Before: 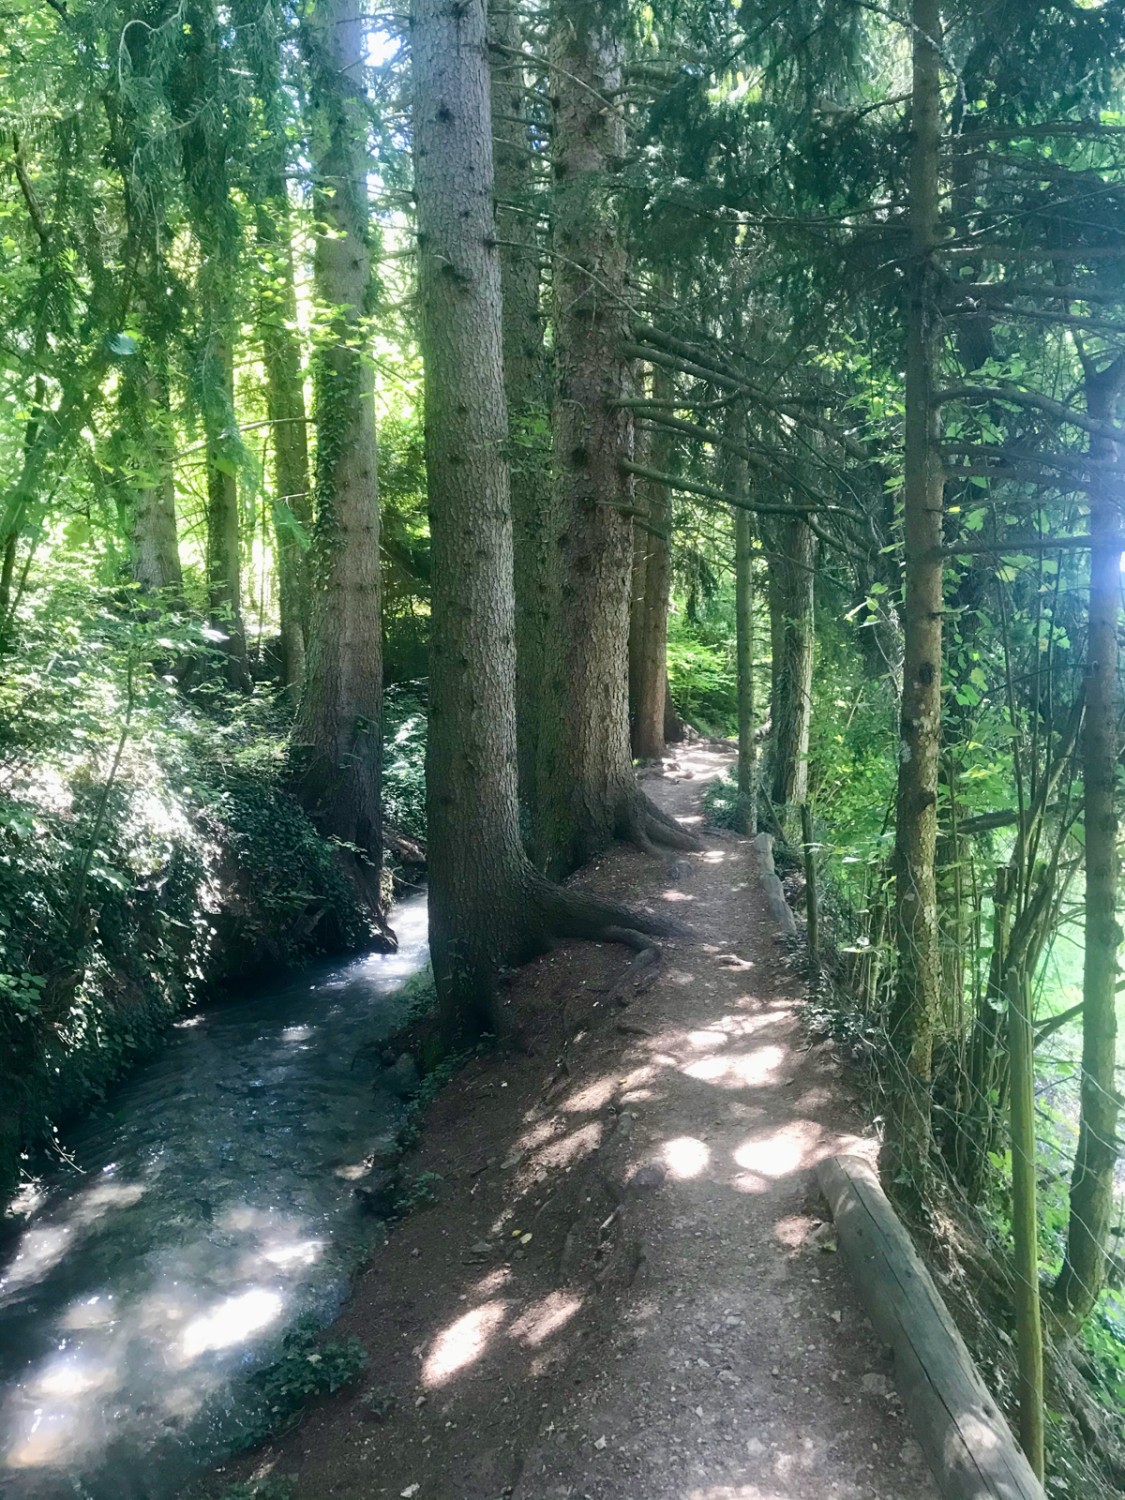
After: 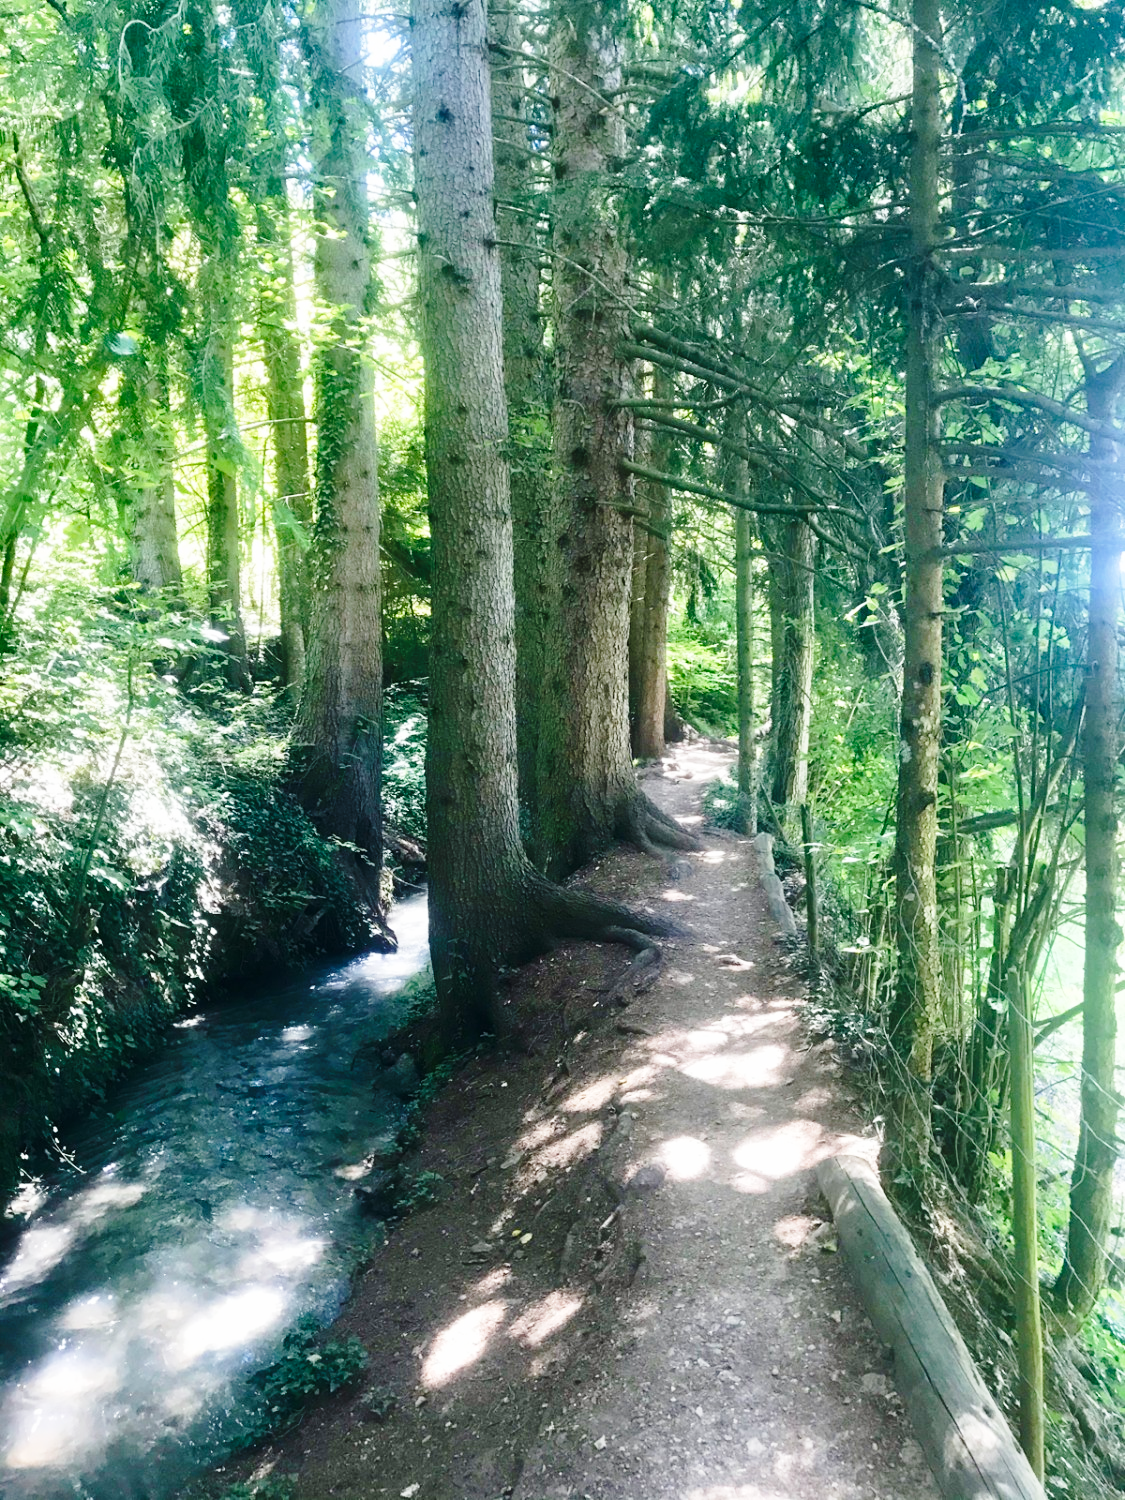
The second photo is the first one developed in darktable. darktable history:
base curve: curves: ch0 [(0, 0) (0.028, 0.03) (0.121, 0.232) (0.46, 0.748) (0.859, 0.968) (1, 1)], preserve colors none
white balance: emerald 1
